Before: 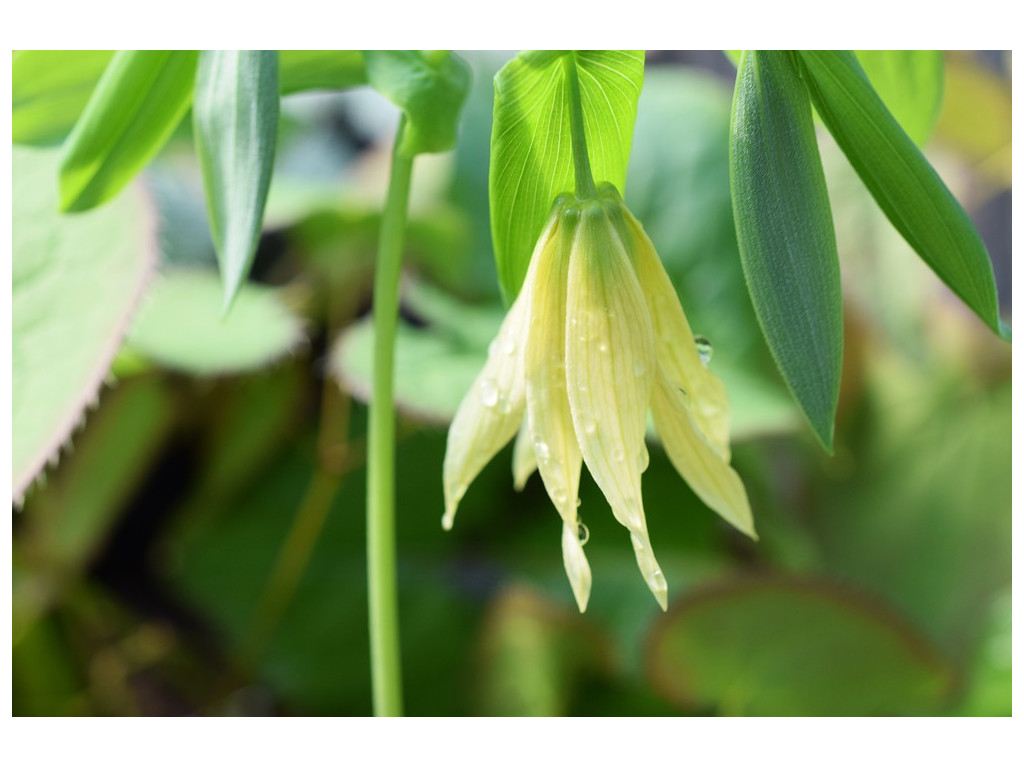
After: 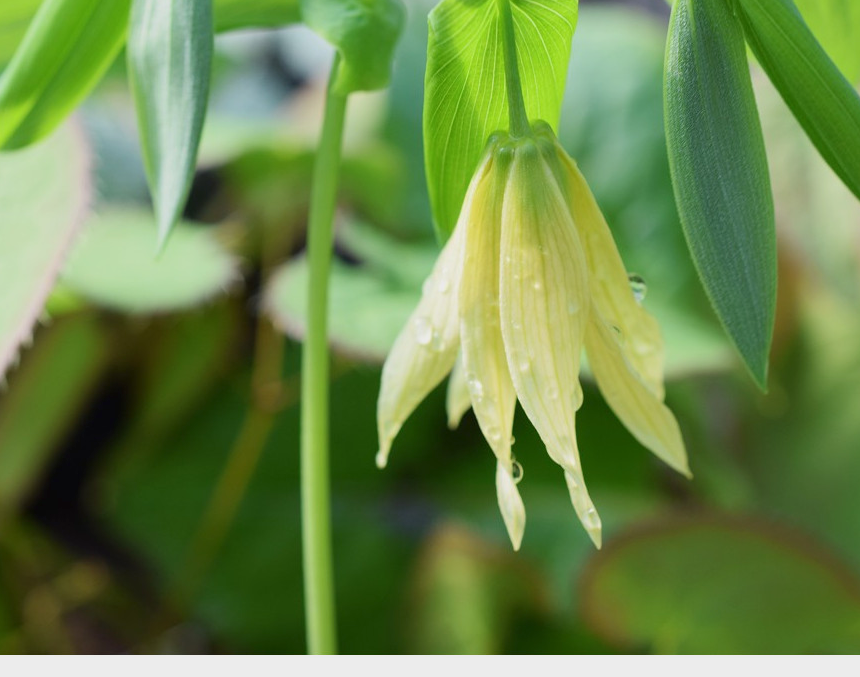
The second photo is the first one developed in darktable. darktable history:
crop: left 6.446%, top 8.188%, right 9.538%, bottom 3.548%
color balance rgb: contrast -10%
